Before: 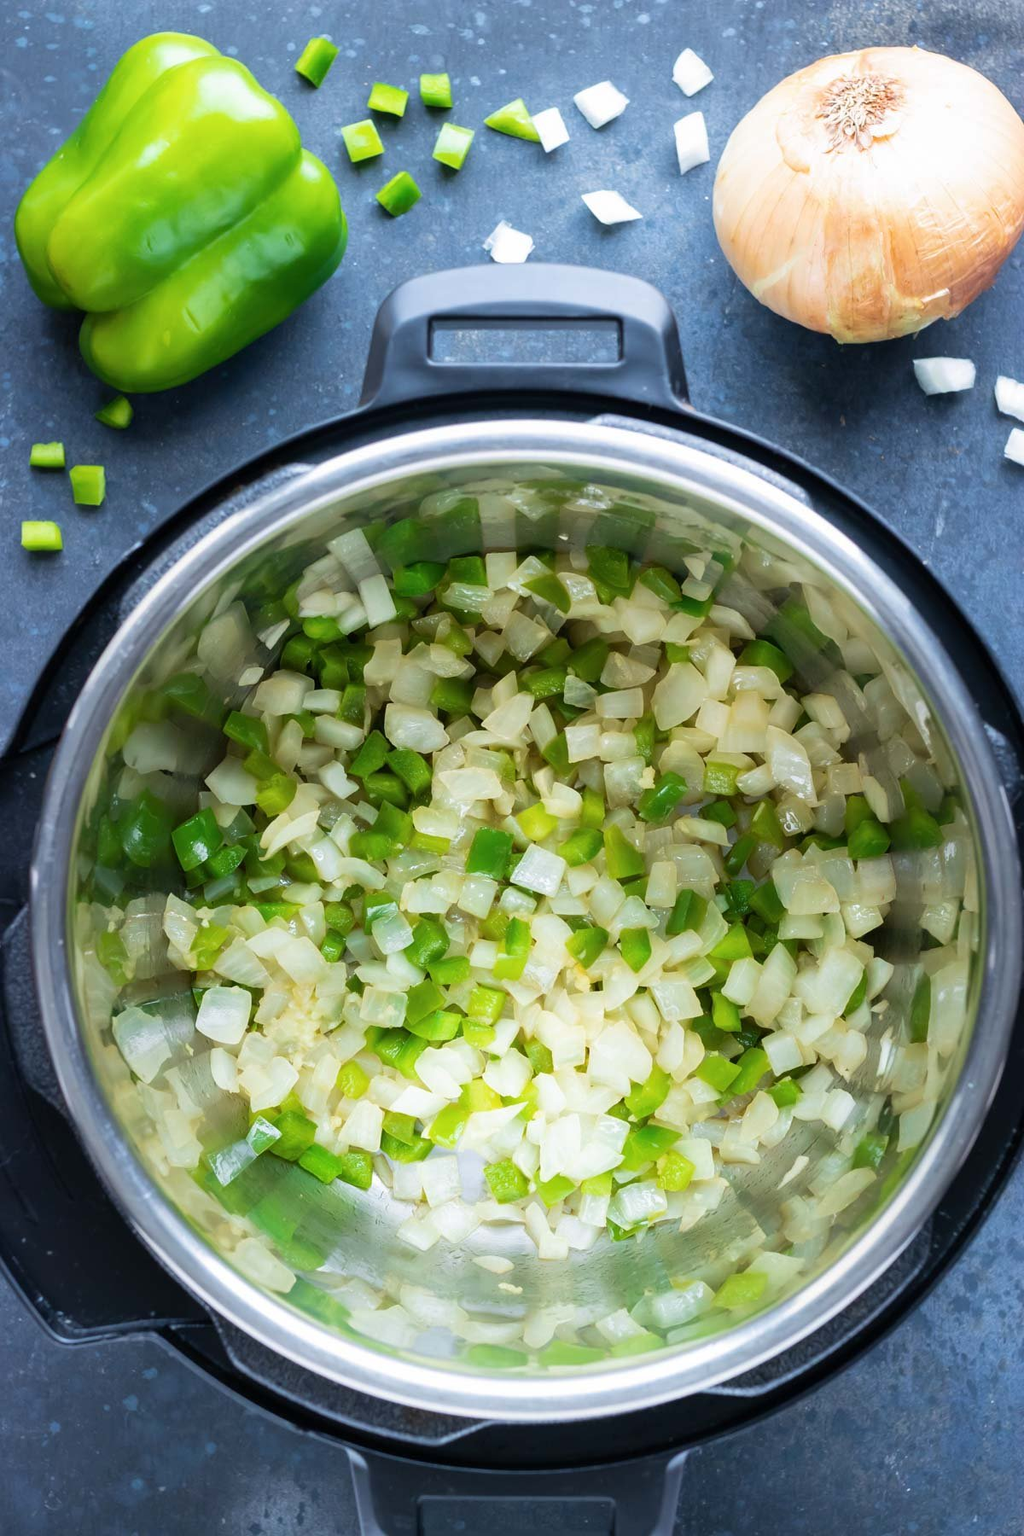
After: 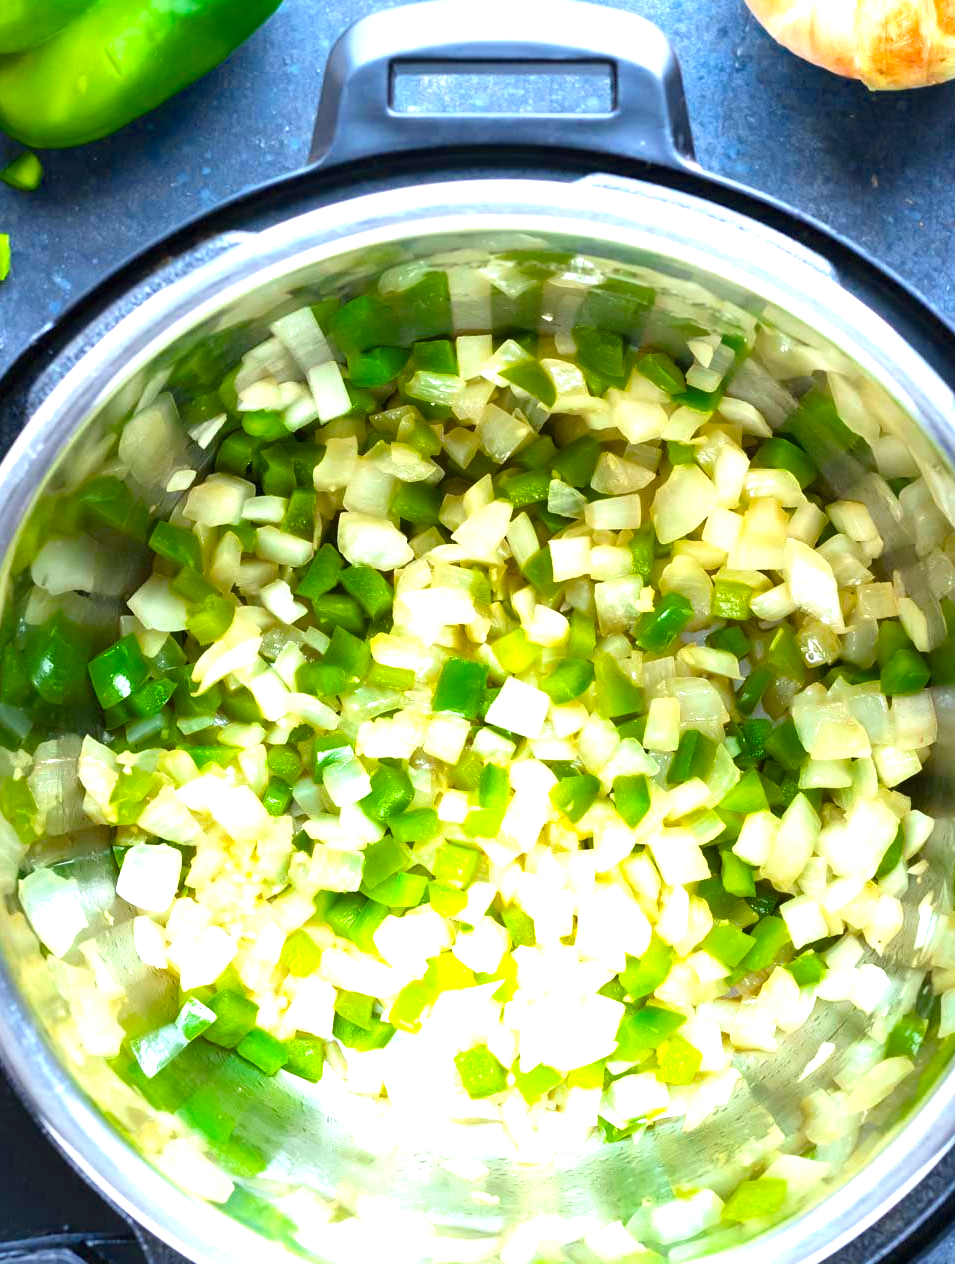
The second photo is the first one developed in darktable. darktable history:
crop: left 9.421%, top 17.376%, right 10.936%, bottom 12.397%
color balance rgb: power › chroma 0.268%, power › hue 61.64°, perceptual saturation grading › global saturation 25.1%, perceptual brilliance grading › global brilliance 10.645%, saturation formula JzAzBz (2021)
exposure: black level correction 0, exposure 1.001 EV, compensate highlight preservation false
